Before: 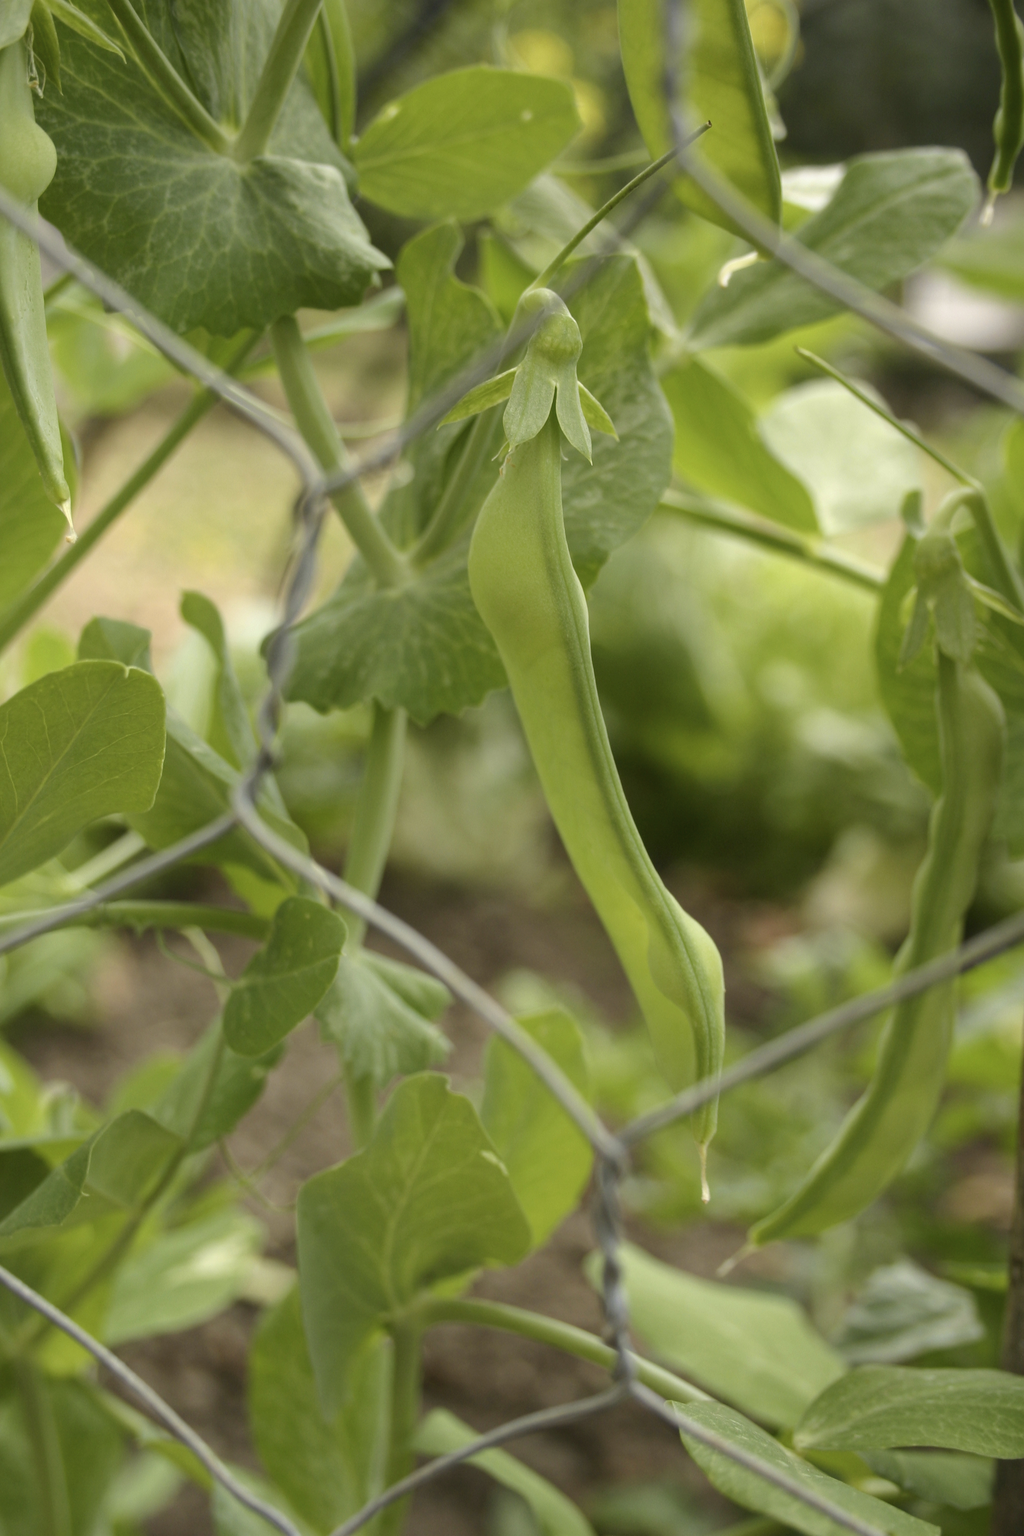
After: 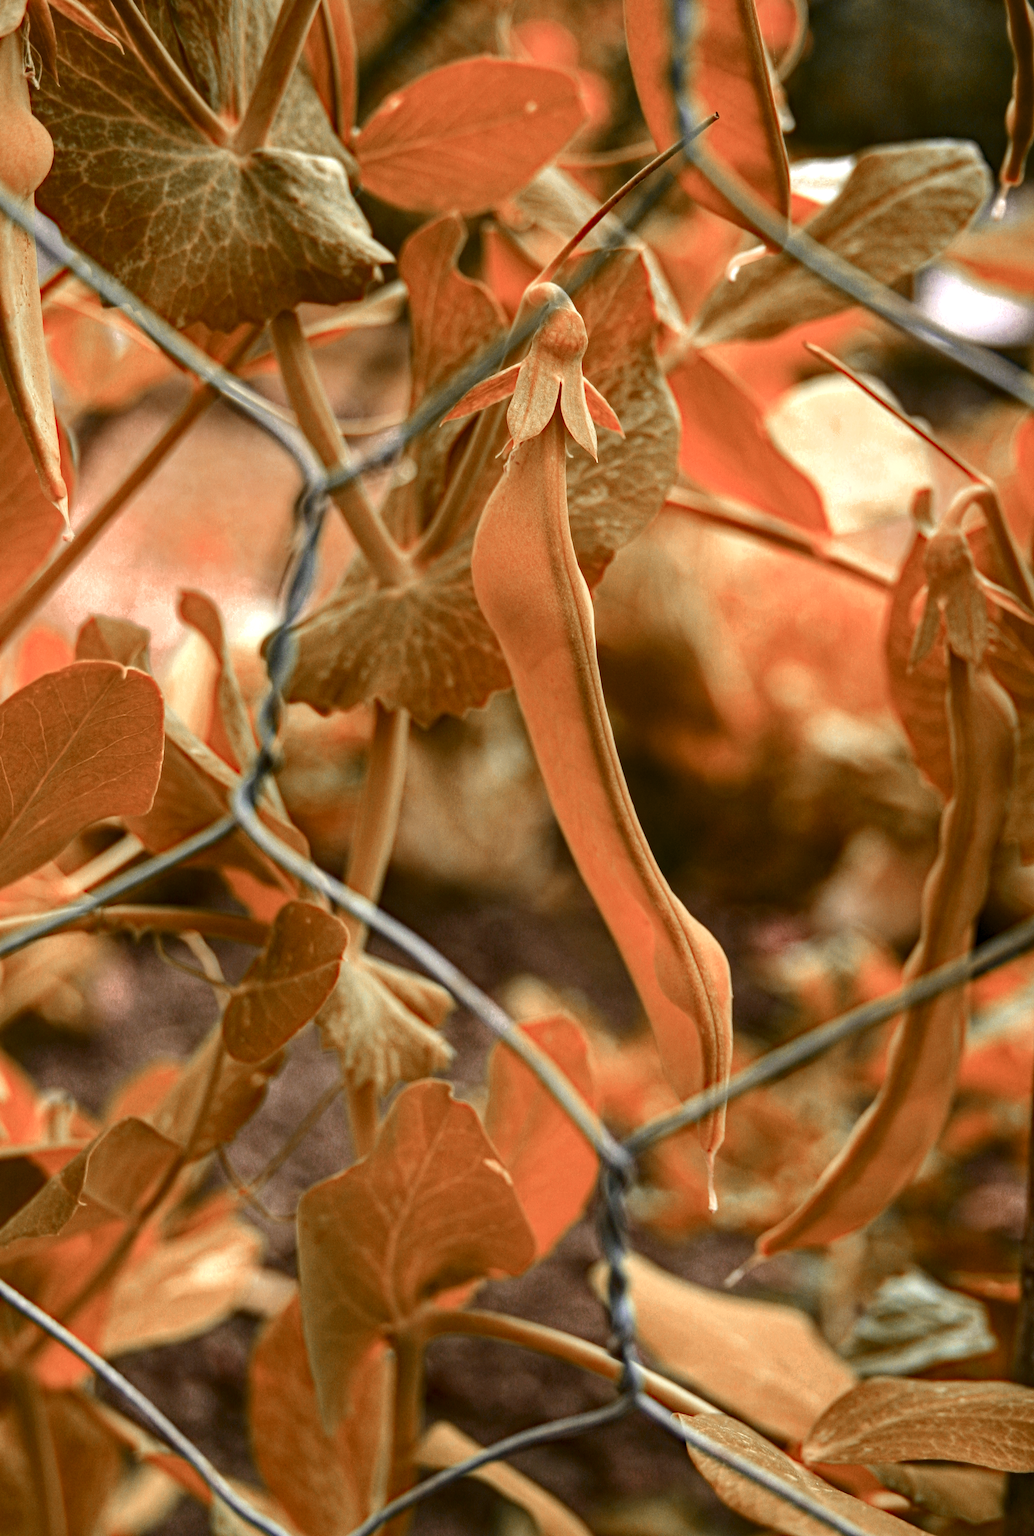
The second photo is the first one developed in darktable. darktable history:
crop: left 0.44%, top 0.695%, right 0.143%, bottom 0.93%
exposure: black level correction 0, exposure 0.199 EV, compensate exposure bias true, compensate highlight preservation false
local contrast: on, module defaults
contrast brightness saturation: contrast 0.283
color zones: curves: ch0 [(0.006, 0.385) (0.143, 0.563) (0.243, 0.321) (0.352, 0.464) (0.516, 0.456) (0.625, 0.5) (0.75, 0.5) (0.875, 0.5)]; ch1 [(0, 0.5) (0.134, 0.504) (0.246, 0.463) (0.421, 0.515) (0.5, 0.56) (0.625, 0.5) (0.75, 0.5) (0.875, 0.5)]; ch2 [(0, 0.5) (0.131, 0.426) (0.307, 0.289) (0.38, 0.188) (0.513, 0.216) (0.625, 0.548) (0.75, 0.468) (0.838, 0.396) (0.971, 0.311)]
shadows and highlights: radius 46.9, white point adjustment 6.7, compress 79.44%, soften with gaussian
haze removal: strength 0.51, distance 0.423, compatibility mode true, adaptive false
